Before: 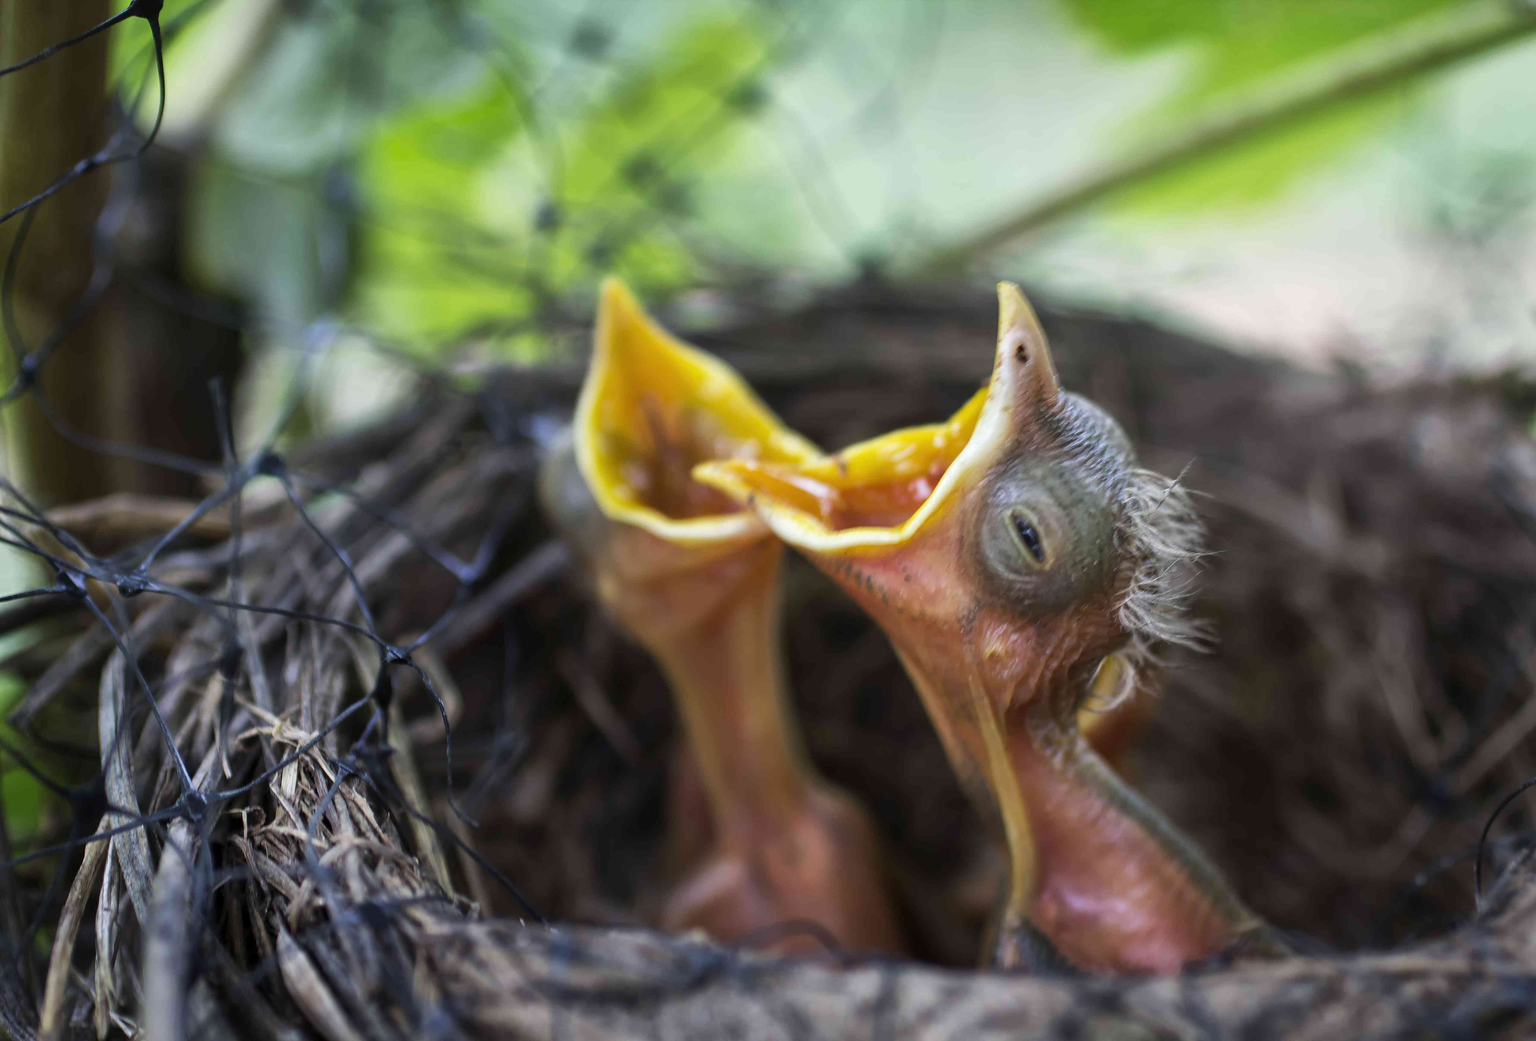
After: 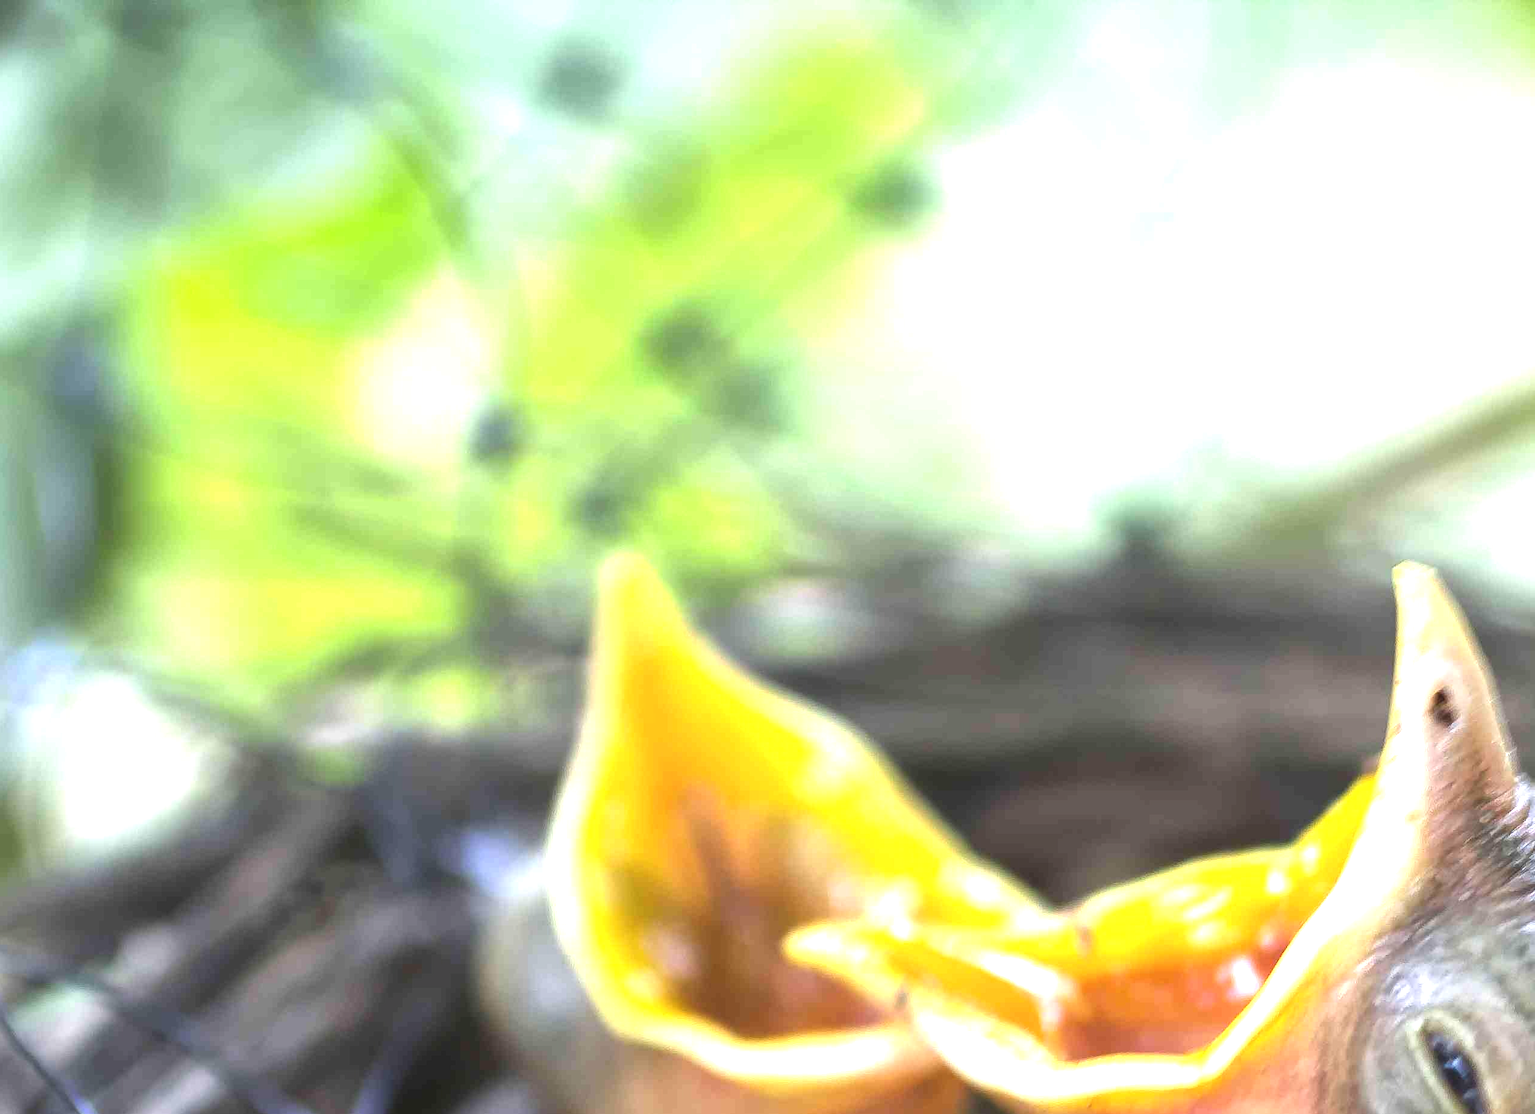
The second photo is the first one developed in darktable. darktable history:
crop: left 19.556%, right 30.401%, bottom 46.458%
exposure: black level correction -0.002, exposure 1.35 EV, compensate highlight preservation false
